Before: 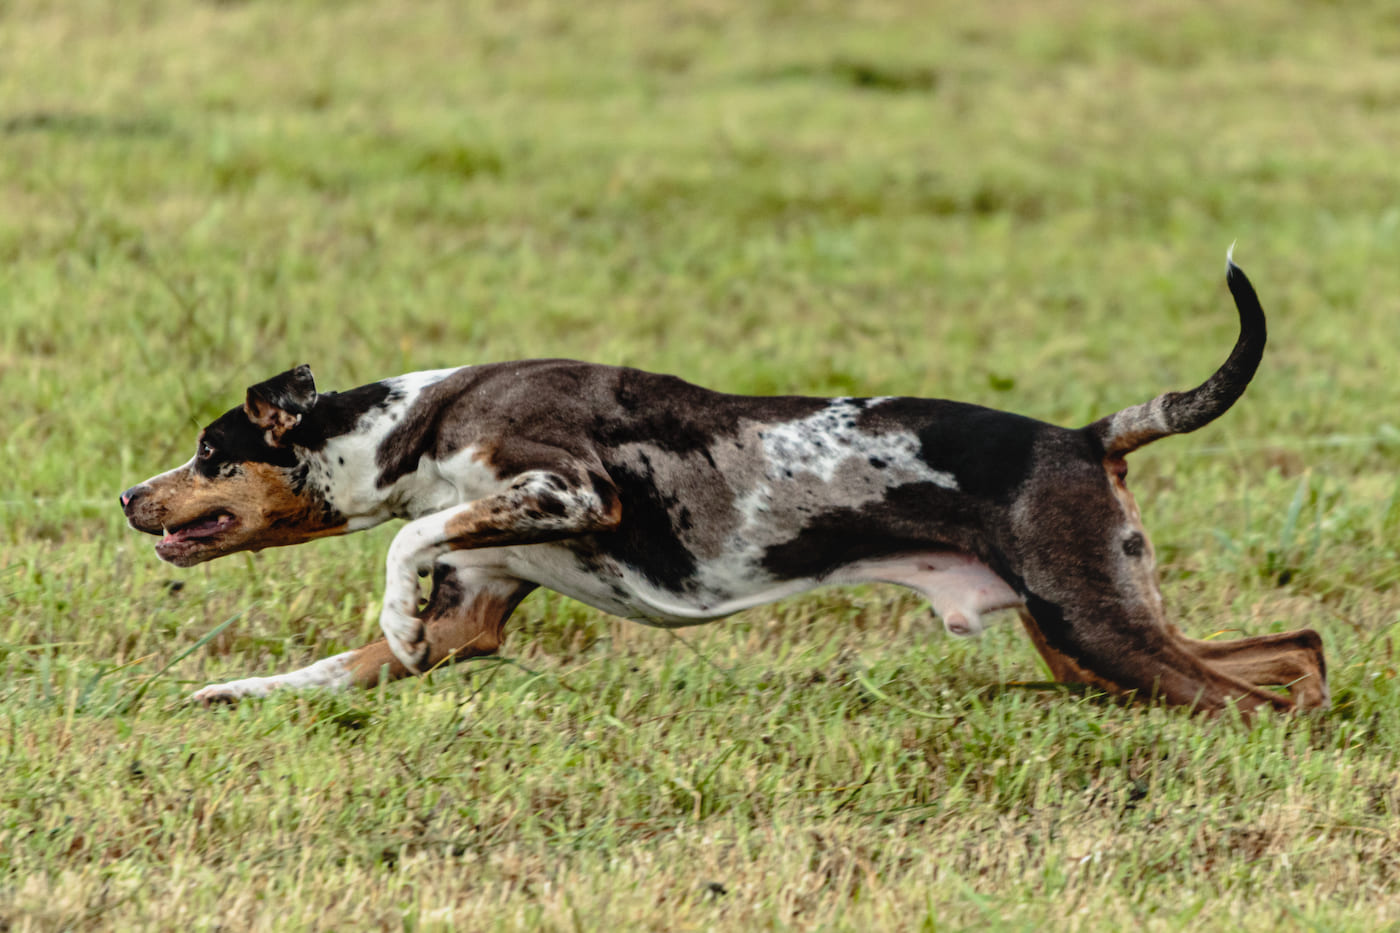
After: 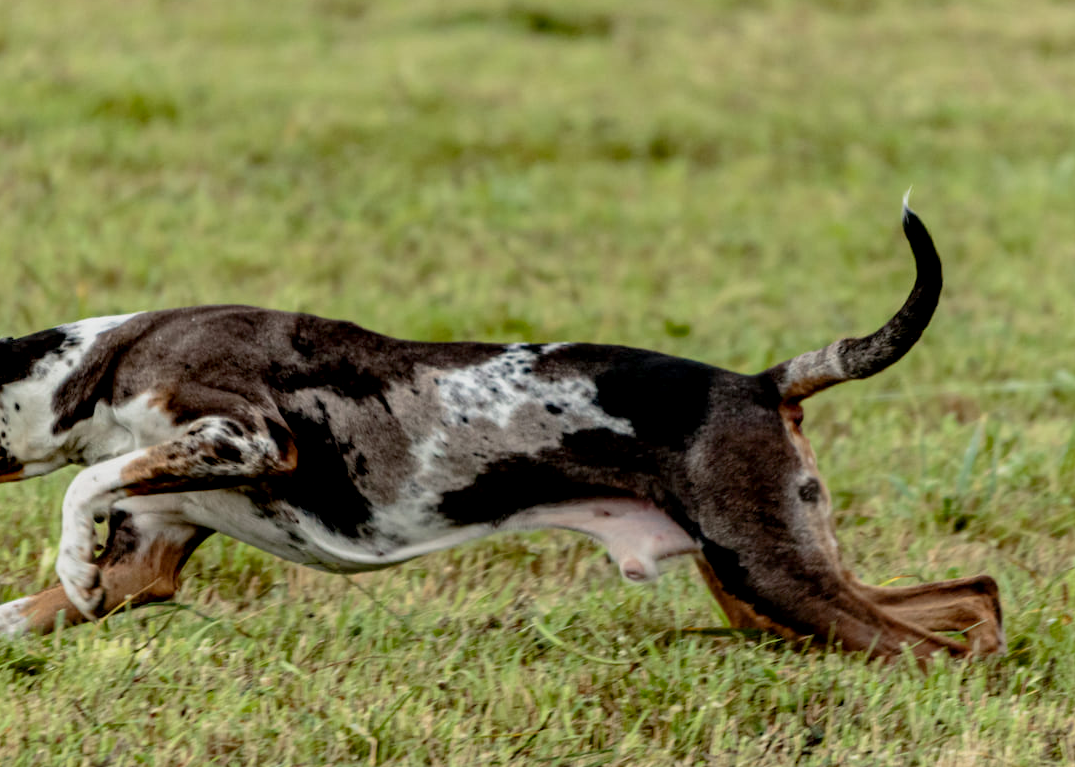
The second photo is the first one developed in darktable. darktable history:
exposure: black level correction 0.009, exposure -0.162 EV, compensate exposure bias true, compensate highlight preservation false
crop: left 23.167%, top 5.884%, bottom 11.847%
